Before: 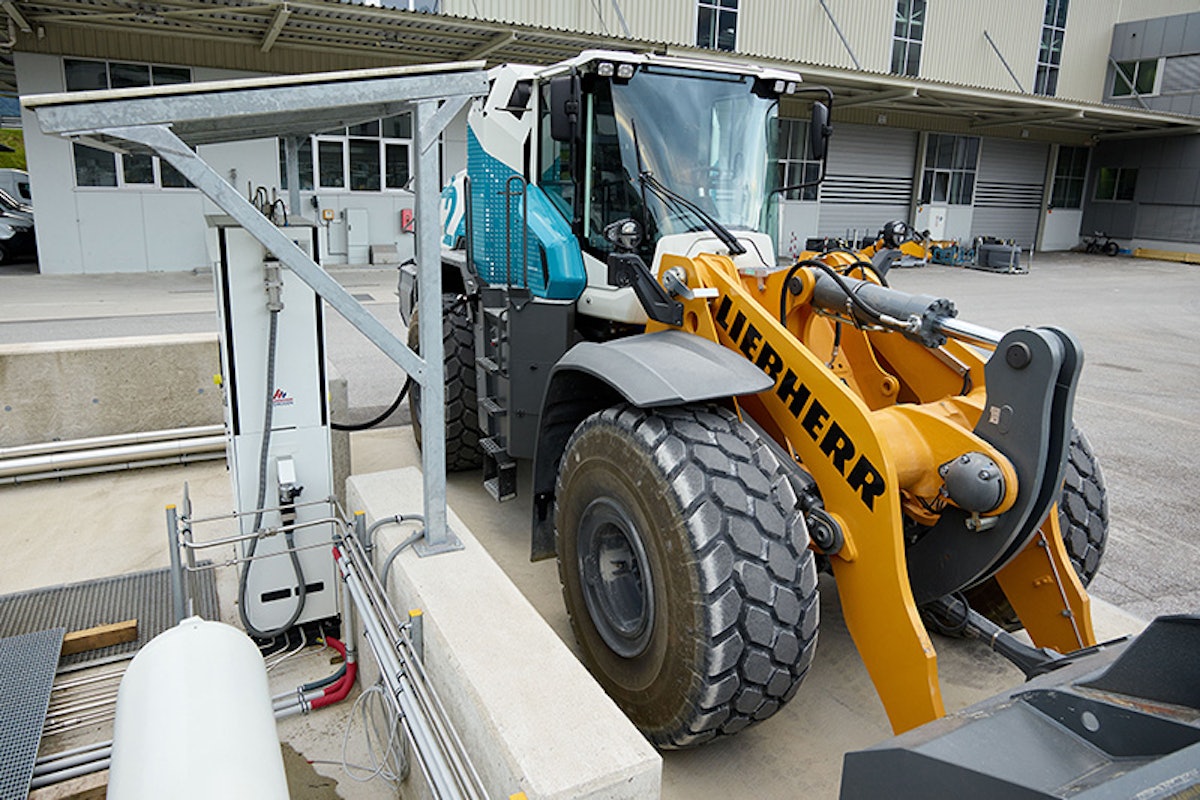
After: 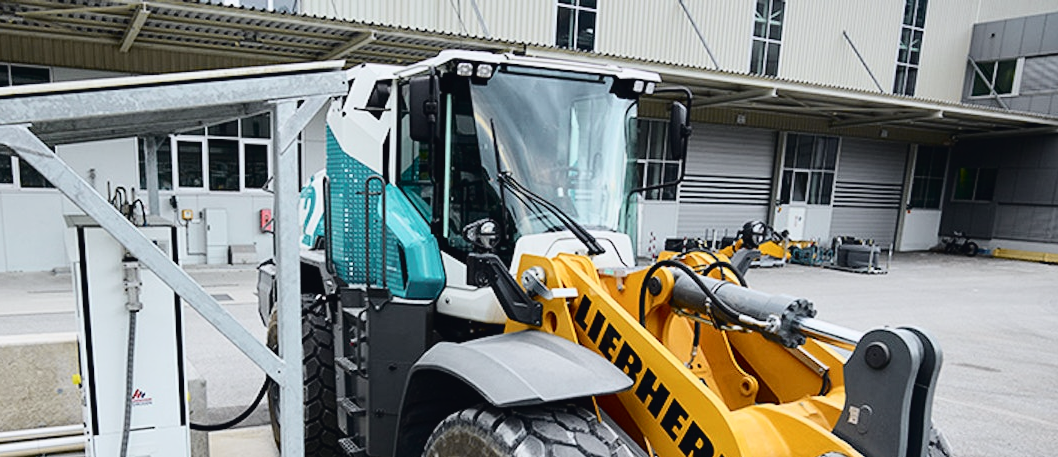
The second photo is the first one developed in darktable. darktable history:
crop and rotate: left 11.812%, bottom 42.776%
tone curve: curves: ch0 [(0, 0.023) (0.104, 0.058) (0.21, 0.162) (0.469, 0.524) (0.579, 0.65) (0.725, 0.8) (0.858, 0.903) (1, 0.974)]; ch1 [(0, 0) (0.414, 0.395) (0.447, 0.447) (0.502, 0.501) (0.521, 0.512) (0.57, 0.563) (0.618, 0.61) (0.654, 0.642) (1, 1)]; ch2 [(0, 0) (0.356, 0.408) (0.437, 0.453) (0.492, 0.485) (0.524, 0.508) (0.566, 0.567) (0.595, 0.604) (1, 1)], color space Lab, independent channels, preserve colors none
